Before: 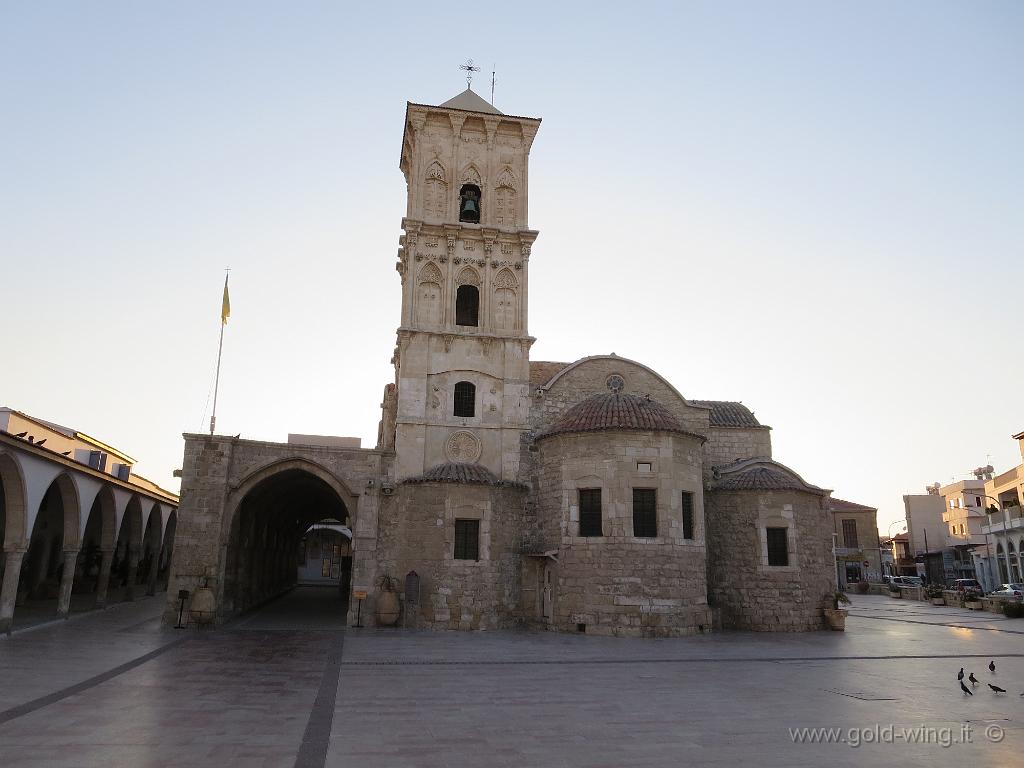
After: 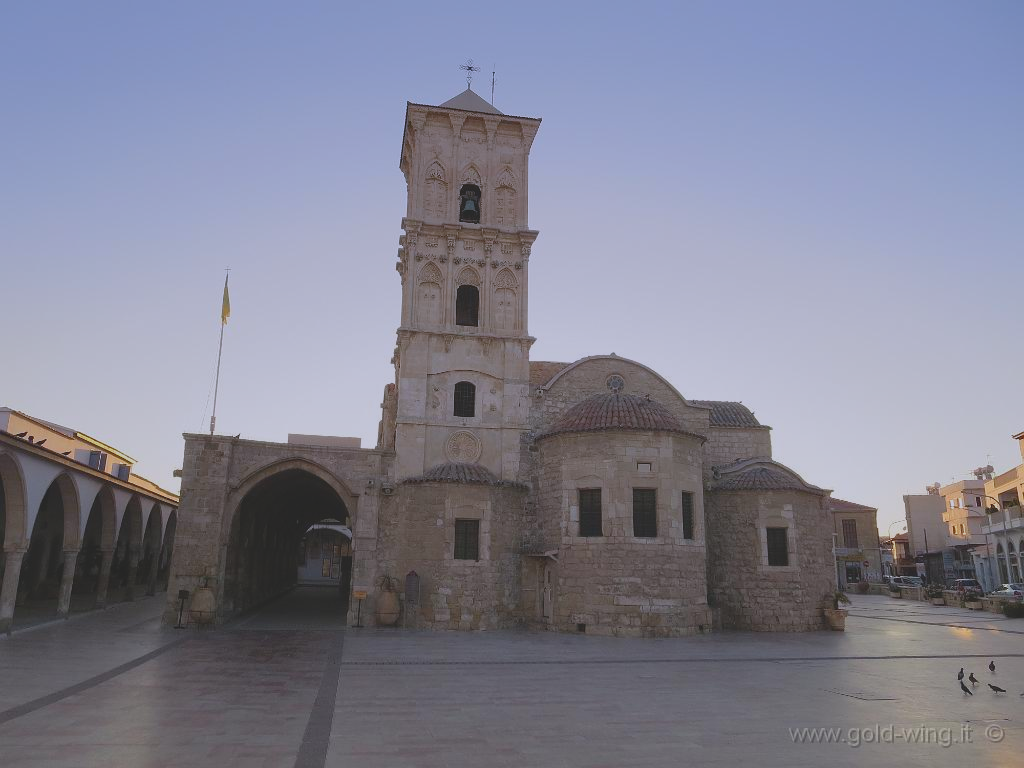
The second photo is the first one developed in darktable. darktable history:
graduated density: hue 238.83°, saturation 50%
contrast brightness saturation: contrast -0.28
